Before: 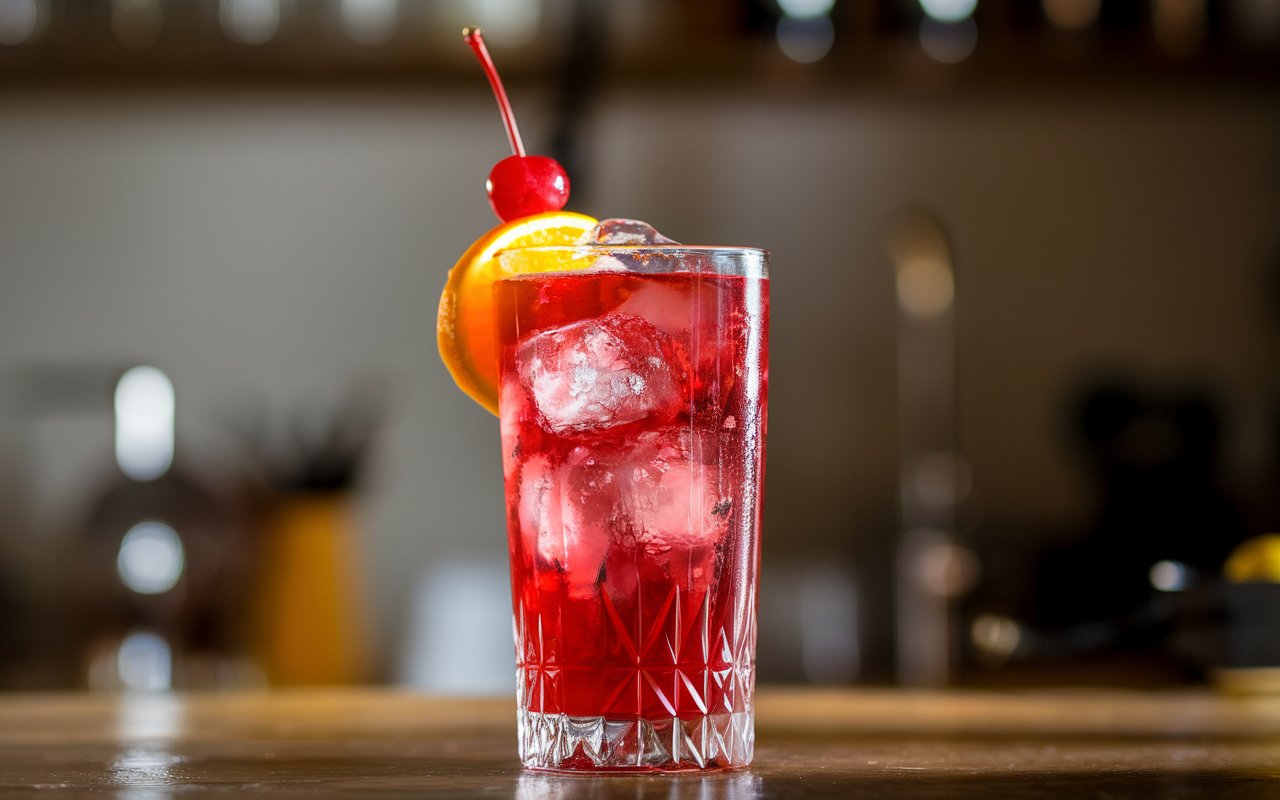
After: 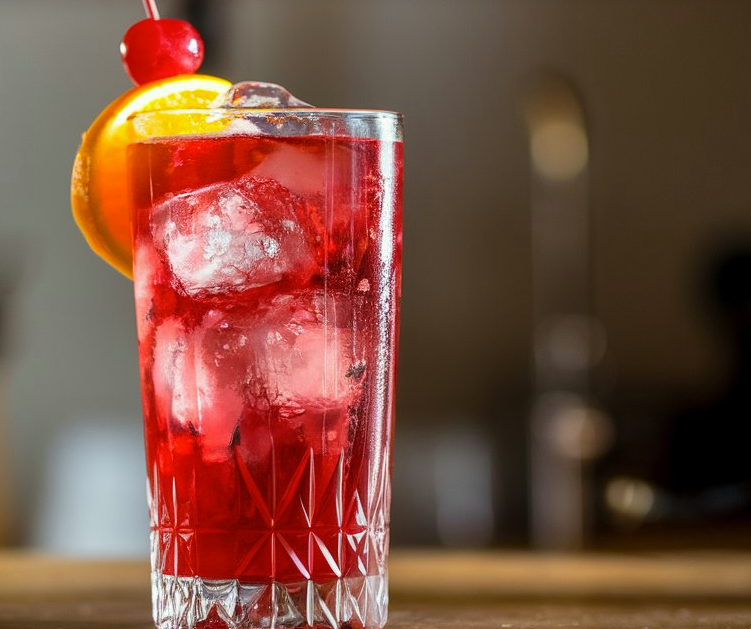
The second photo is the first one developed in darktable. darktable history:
color correction: highlights a* -2.52, highlights b* 2.28
crop and rotate: left 28.644%, top 17.247%, right 12.672%, bottom 4.051%
